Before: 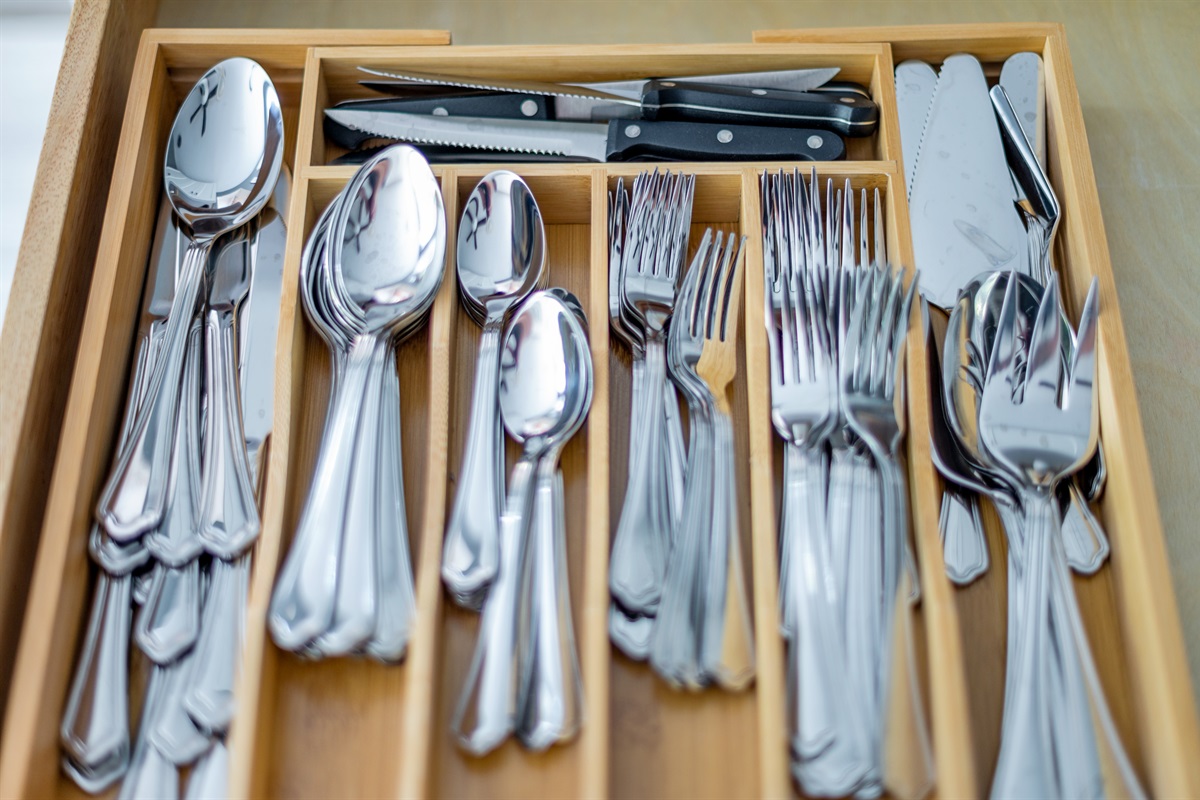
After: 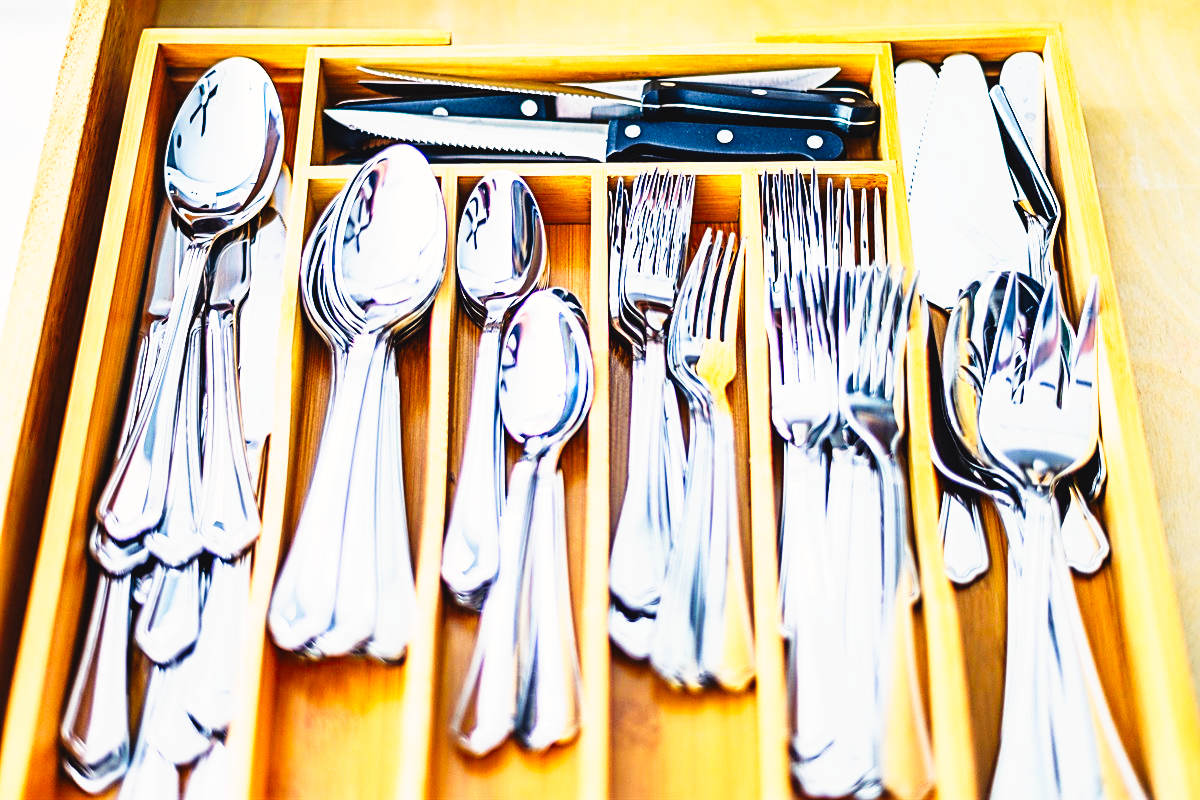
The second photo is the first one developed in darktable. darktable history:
color balance rgb: shadows lift › chroma 2%, shadows lift › hue 247.2°, power › chroma 0.3%, power › hue 25.2°, highlights gain › chroma 3%, highlights gain › hue 60°, global offset › luminance 2%, perceptual saturation grading › global saturation 20%, perceptual saturation grading › highlights -20%, perceptual saturation grading › shadows 30%
tone curve: curves: ch0 [(0, 0) (0.003, 0.001) (0.011, 0.005) (0.025, 0.01) (0.044, 0.016) (0.069, 0.019) (0.1, 0.024) (0.136, 0.03) (0.177, 0.045) (0.224, 0.071) (0.277, 0.122) (0.335, 0.202) (0.399, 0.326) (0.468, 0.471) (0.543, 0.638) (0.623, 0.798) (0.709, 0.913) (0.801, 0.97) (0.898, 0.983) (1, 1)], preserve colors none
sharpen: radius 2.531, amount 0.628
contrast brightness saturation: contrast 0.2, brightness 0.16, saturation 0.22
